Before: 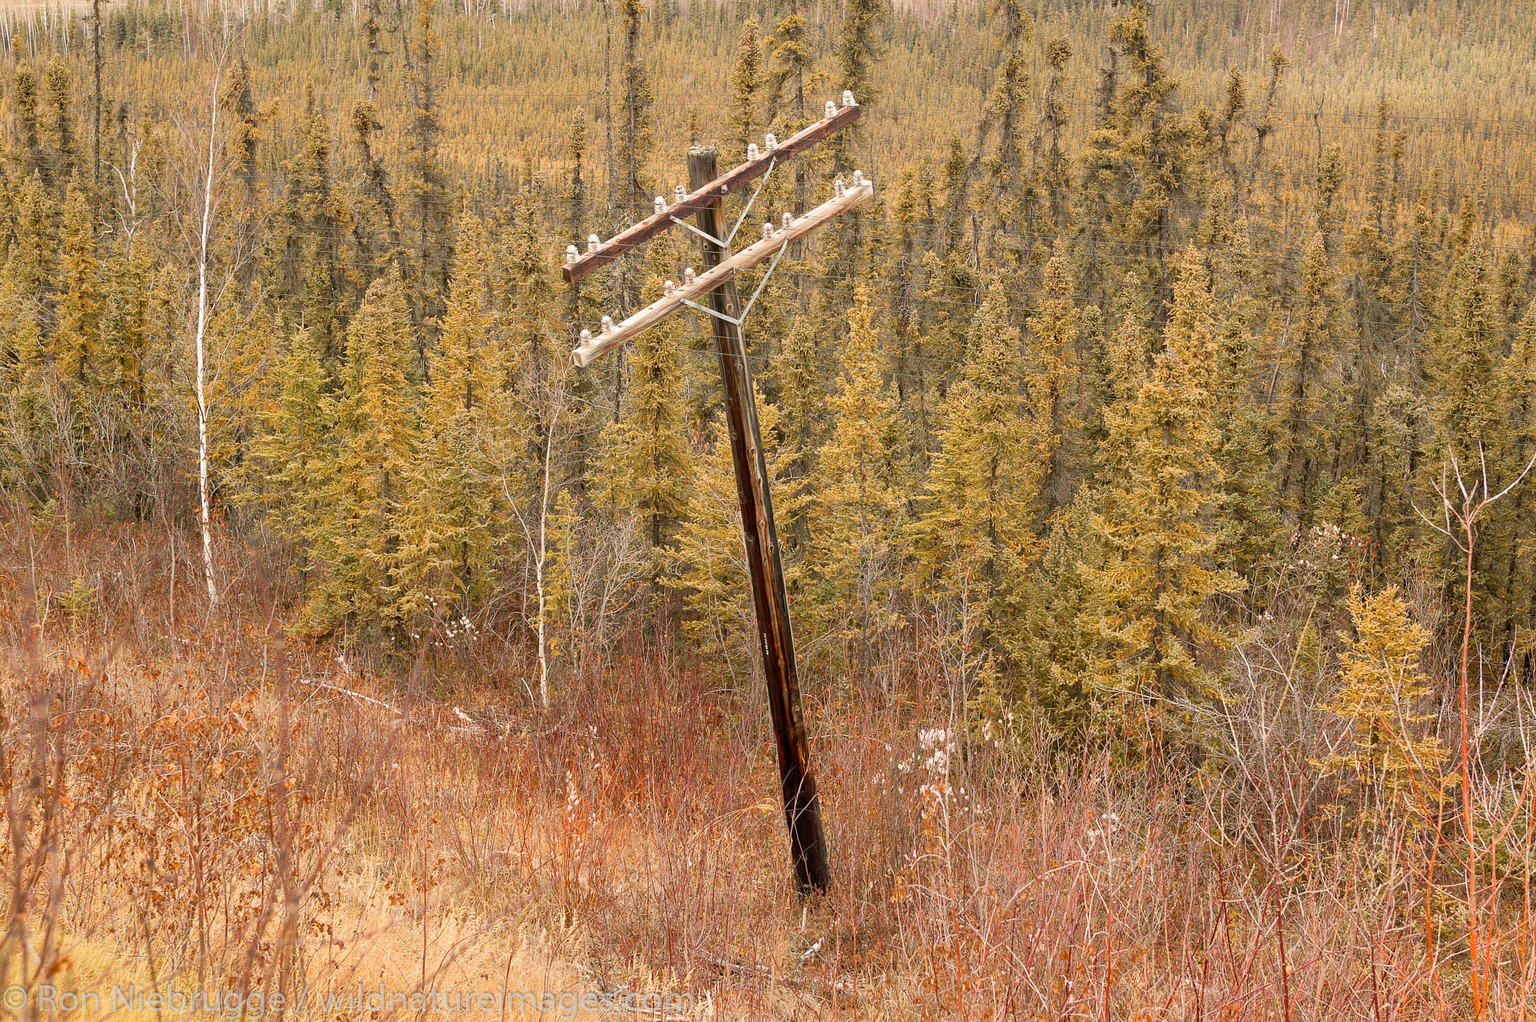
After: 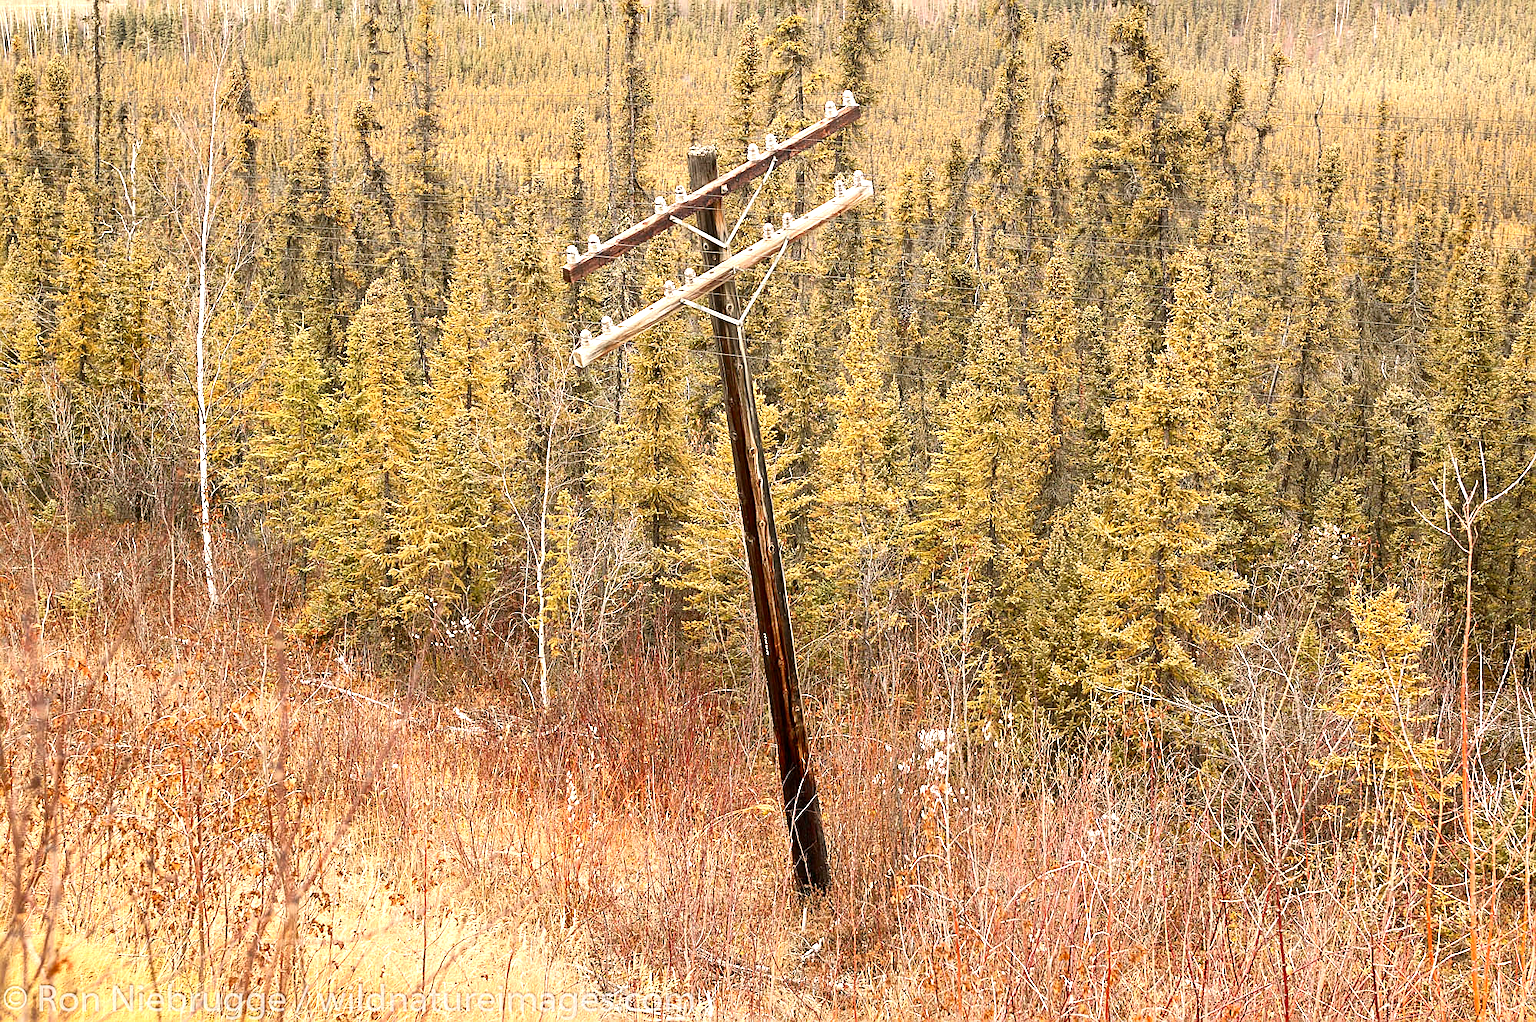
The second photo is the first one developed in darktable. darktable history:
sharpen: on, module defaults
shadows and highlights: shadows -29.15, highlights 29.76
exposure: black level correction 0, exposure 0.703 EV, compensate highlight preservation false
tone curve: curves: ch0 [(0, 0) (0.003, 0.002) (0.011, 0.009) (0.025, 0.022) (0.044, 0.041) (0.069, 0.059) (0.1, 0.082) (0.136, 0.106) (0.177, 0.138) (0.224, 0.179) (0.277, 0.226) (0.335, 0.28) (0.399, 0.342) (0.468, 0.413) (0.543, 0.493) (0.623, 0.591) (0.709, 0.699) (0.801, 0.804) (0.898, 0.899) (1, 1)], color space Lab, independent channels, preserve colors none
